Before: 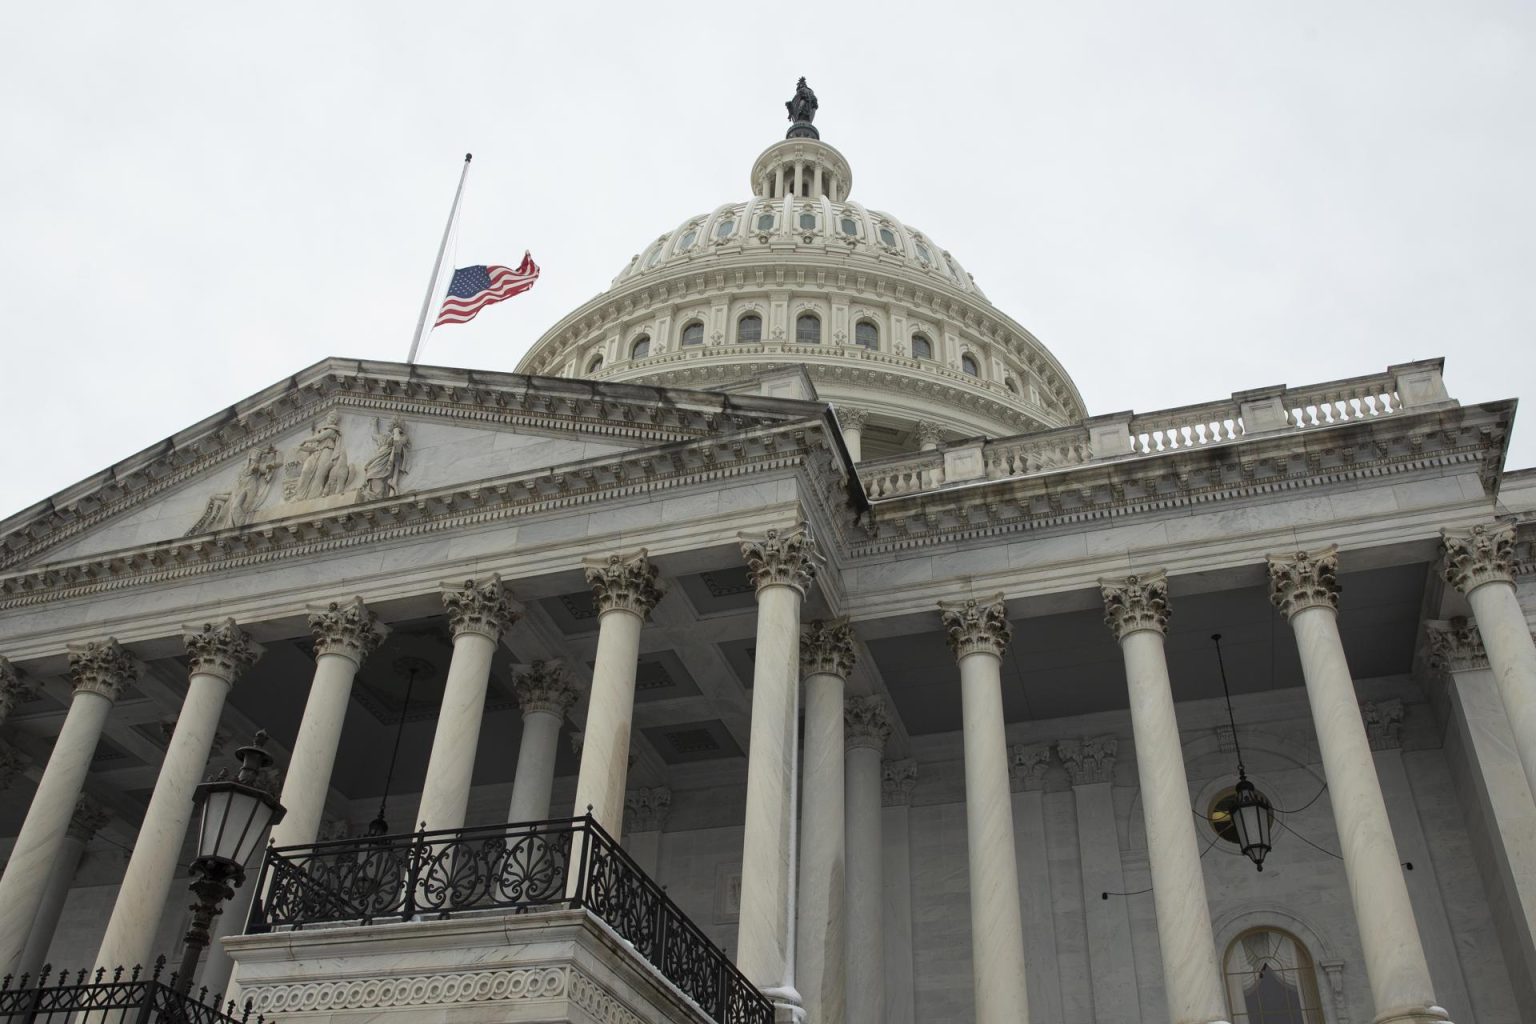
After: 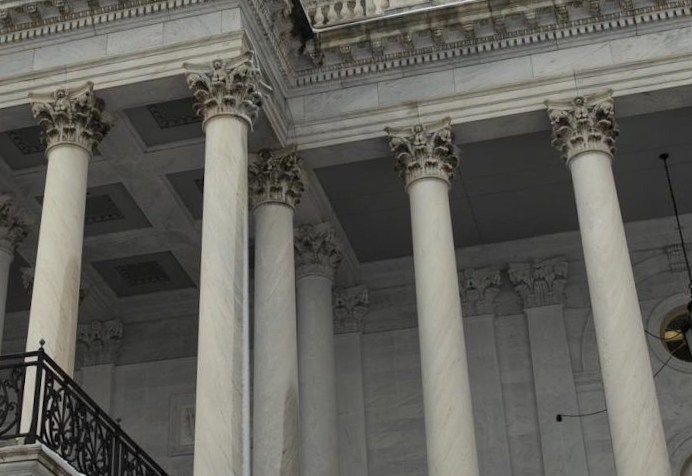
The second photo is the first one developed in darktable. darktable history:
shadows and highlights: soften with gaussian
crop: left 35.976%, top 45.819%, right 18.162%, bottom 5.807%
rotate and perspective: rotation -1.42°, crop left 0.016, crop right 0.984, crop top 0.035, crop bottom 0.965
local contrast: highlights 100%, shadows 100%, detail 120%, midtone range 0.2
